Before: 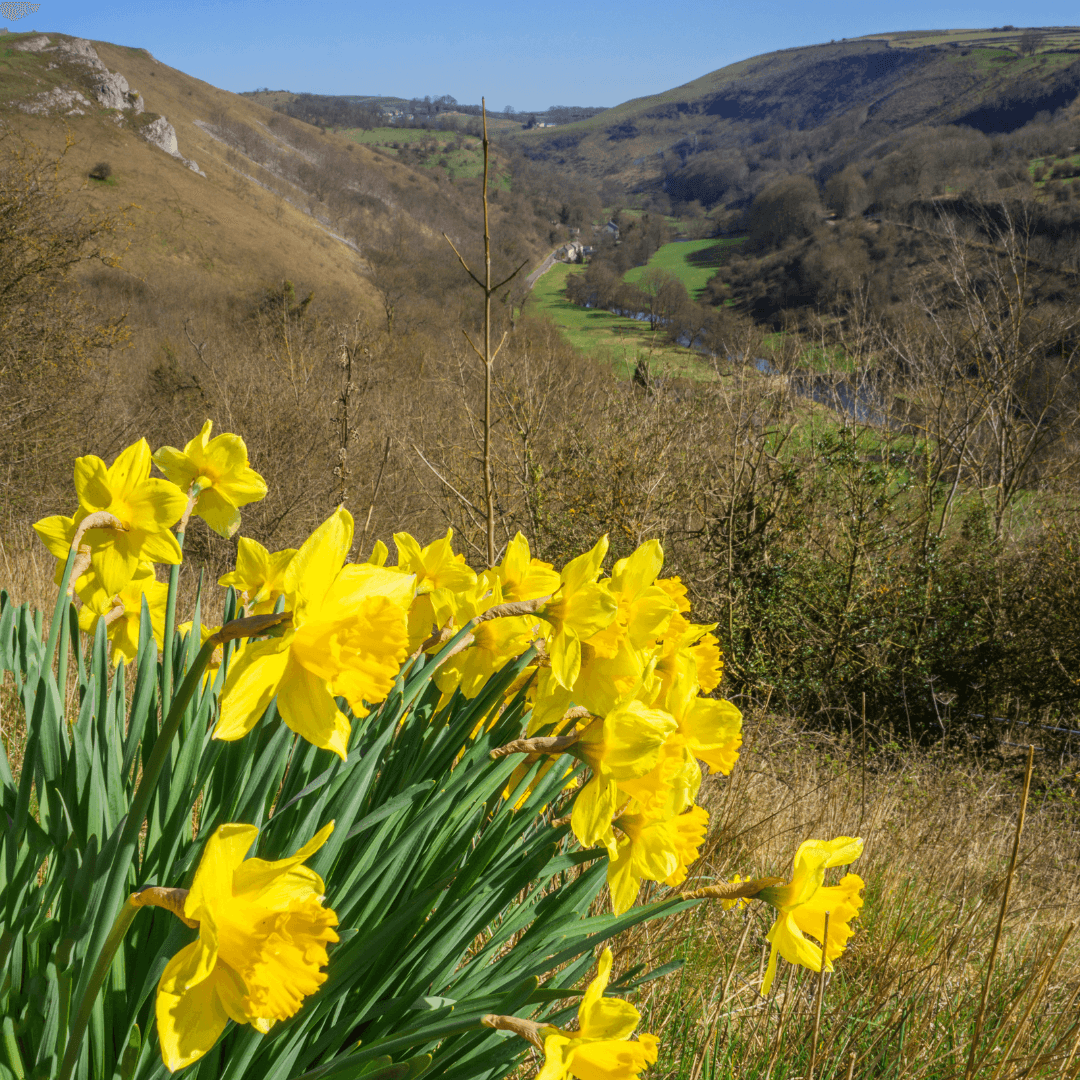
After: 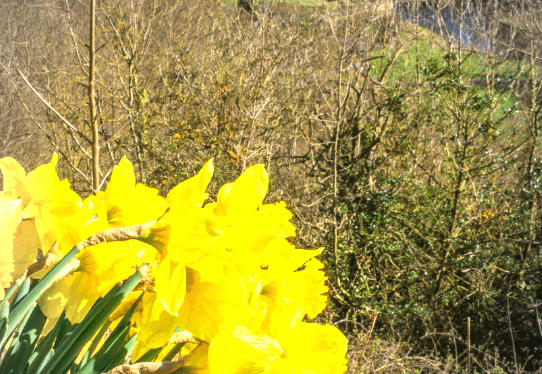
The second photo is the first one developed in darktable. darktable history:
vignetting: brightness -0.167
crop: left 36.607%, top 34.735%, right 13.146%, bottom 30.611%
exposure: black level correction 0, exposure 1 EV, compensate exposure bias true, compensate highlight preservation false
